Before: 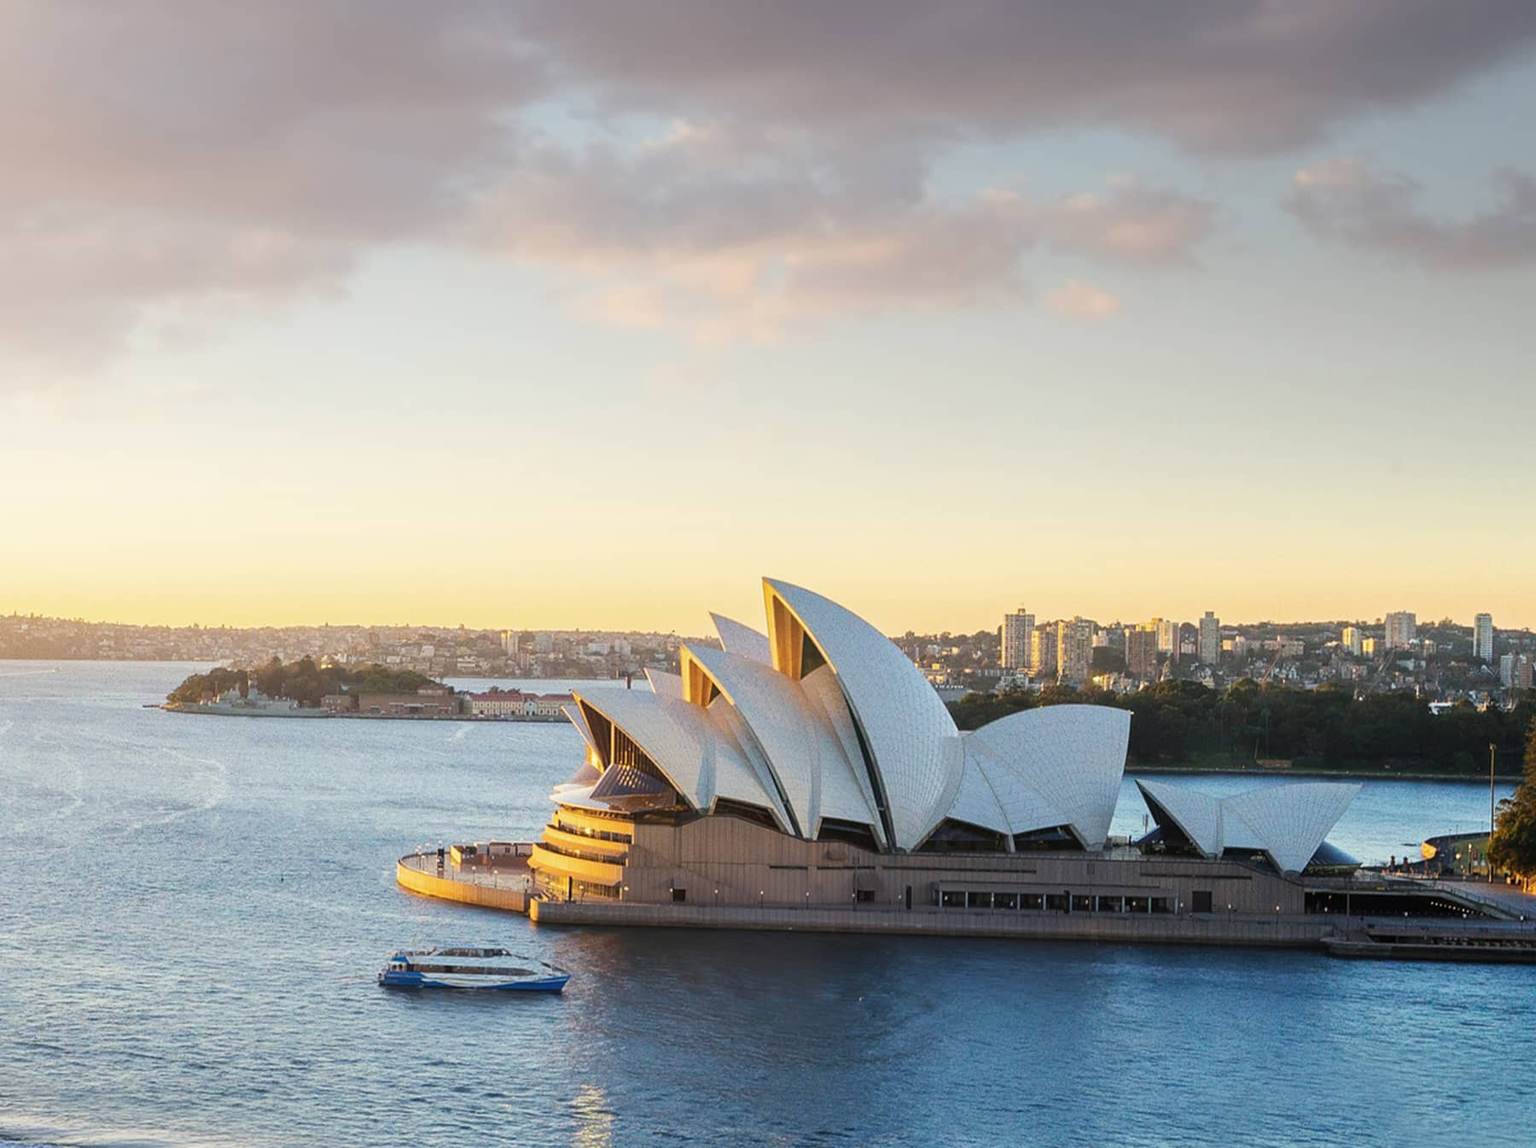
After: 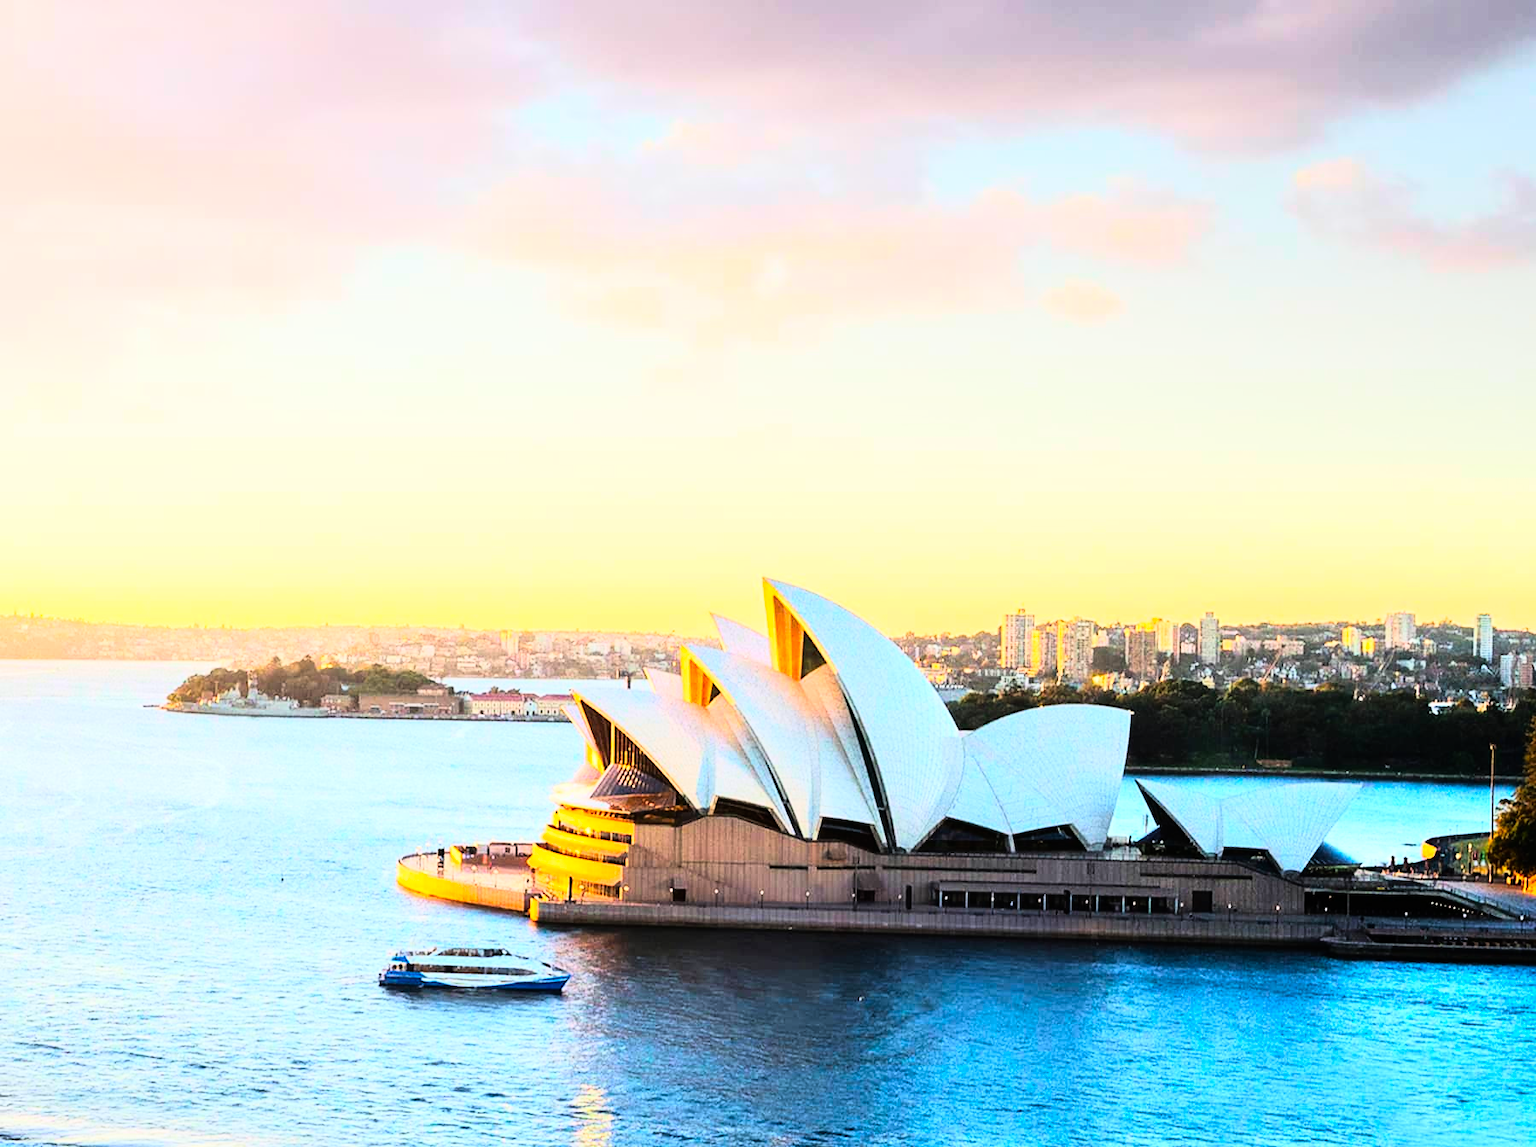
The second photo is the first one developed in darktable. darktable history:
rgb curve: curves: ch0 [(0, 0) (0.21, 0.15) (0.24, 0.21) (0.5, 0.75) (0.75, 0.96) (0.89, 0.99) (1, 1)]; ch1 [(0, 0.02) (0.21, 0.13) (0.25, 0.2) (0.5, 0.67) (0.75, 0.9) (0.89, 0.97) (1, 1)]; ch2 [(0, 0.02) (0.21, 0.13) (0.25, 0.2) (0.5, 0.67) (0.75, 0.9) (0.89, 0.97) (1, 1)], compensate middle gray true
color contrast: green-magenta contrast 1.69, blue-yellow contrast 1.49
